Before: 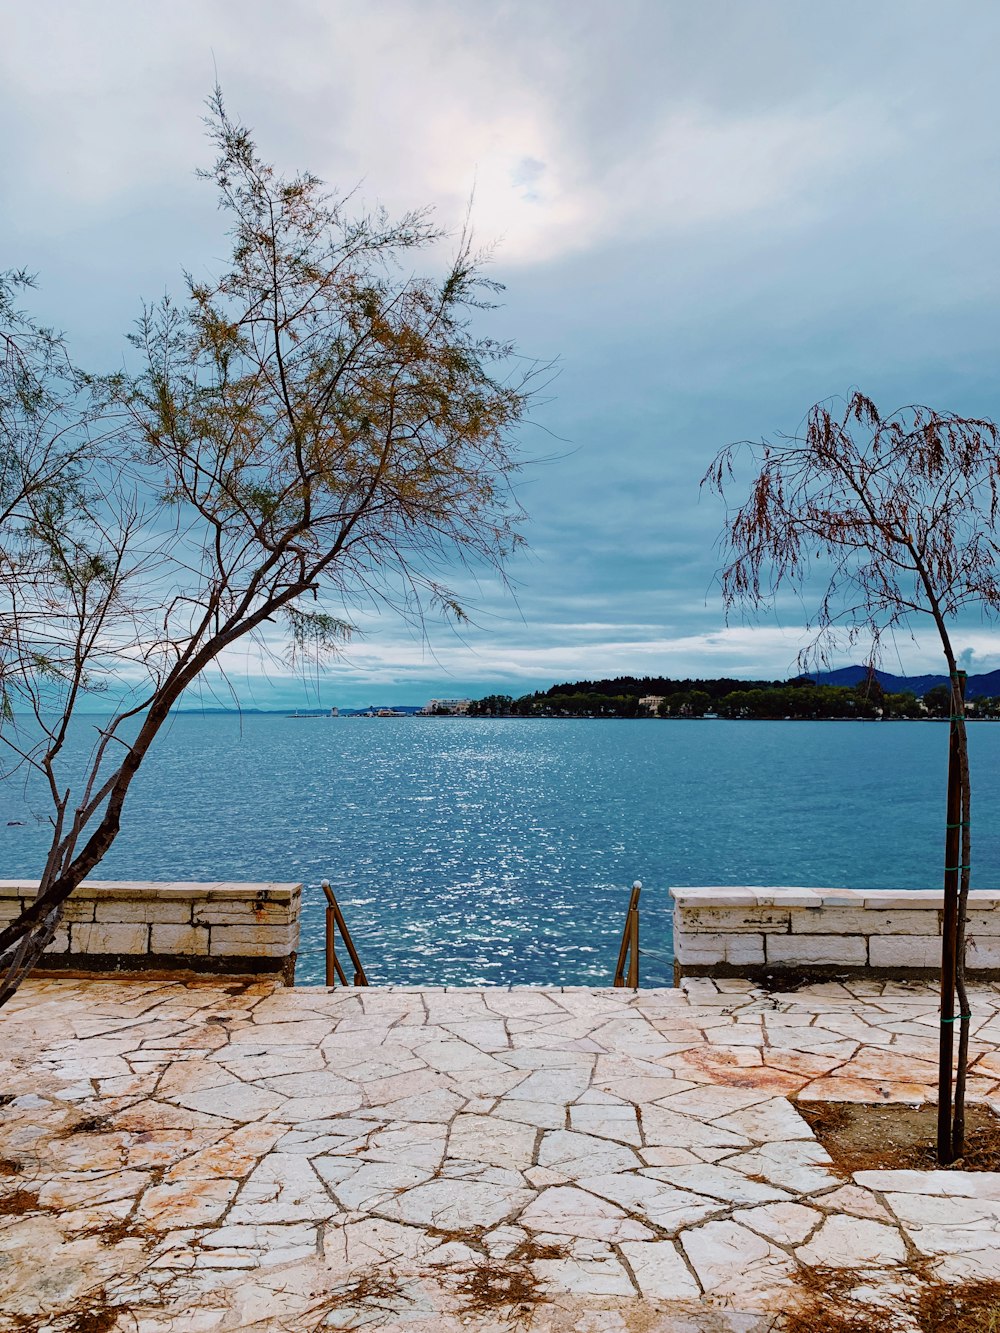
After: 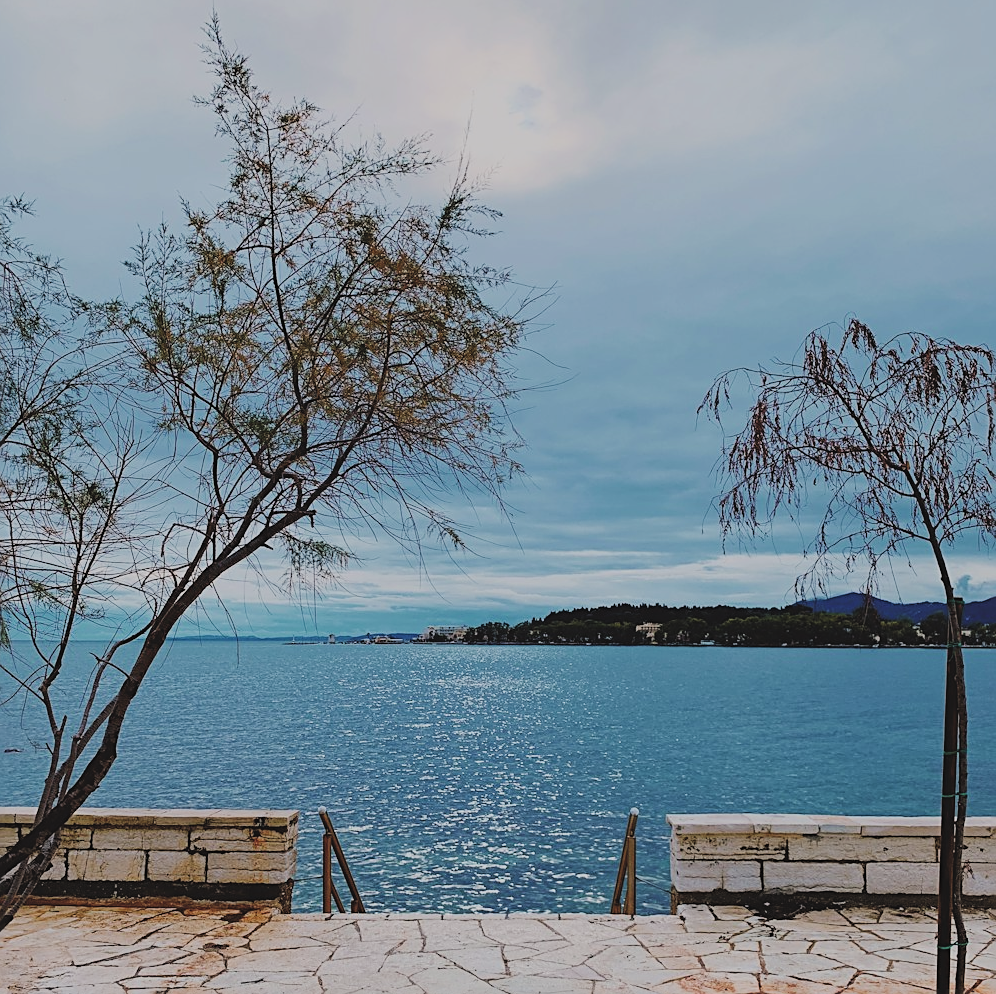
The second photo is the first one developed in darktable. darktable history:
filmic rgb: black relative exposure -7.65 EV, white relative exposure 4.56 EV, hardness 3.61, color science v5 (2021), contrast in shadows safe, contrast in highlights safe
exposure: black level correction -0.015, exposure -0.131 EV, compensate highlight preservation false
crop: left 0.388%, top 5.522%, bottom 19.851%
sharpen: on, module defaults
